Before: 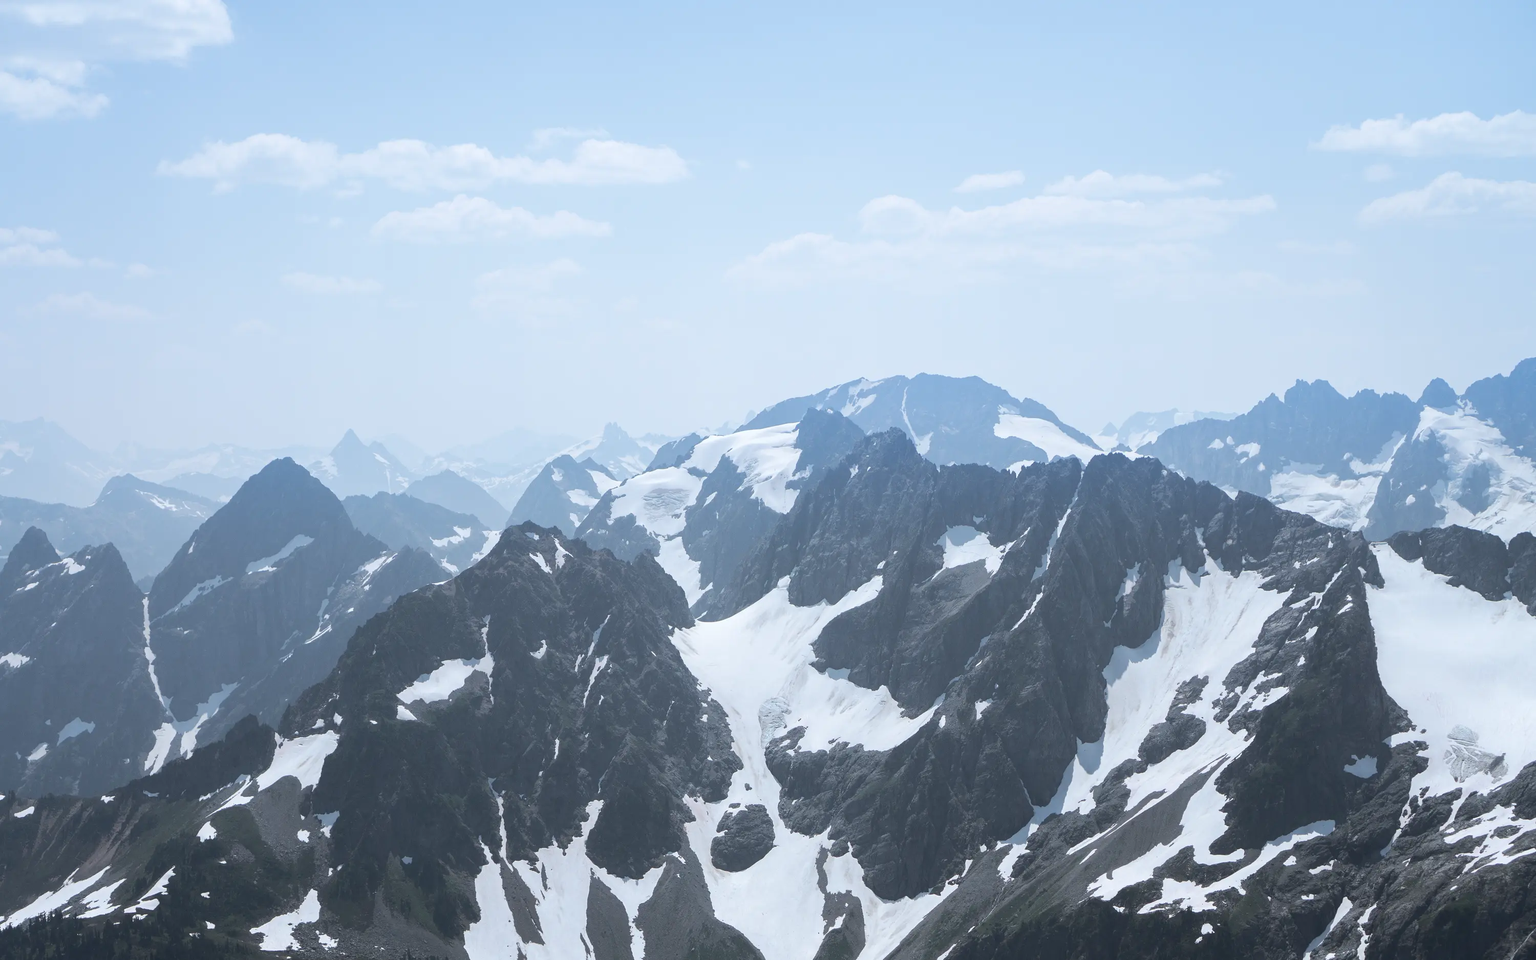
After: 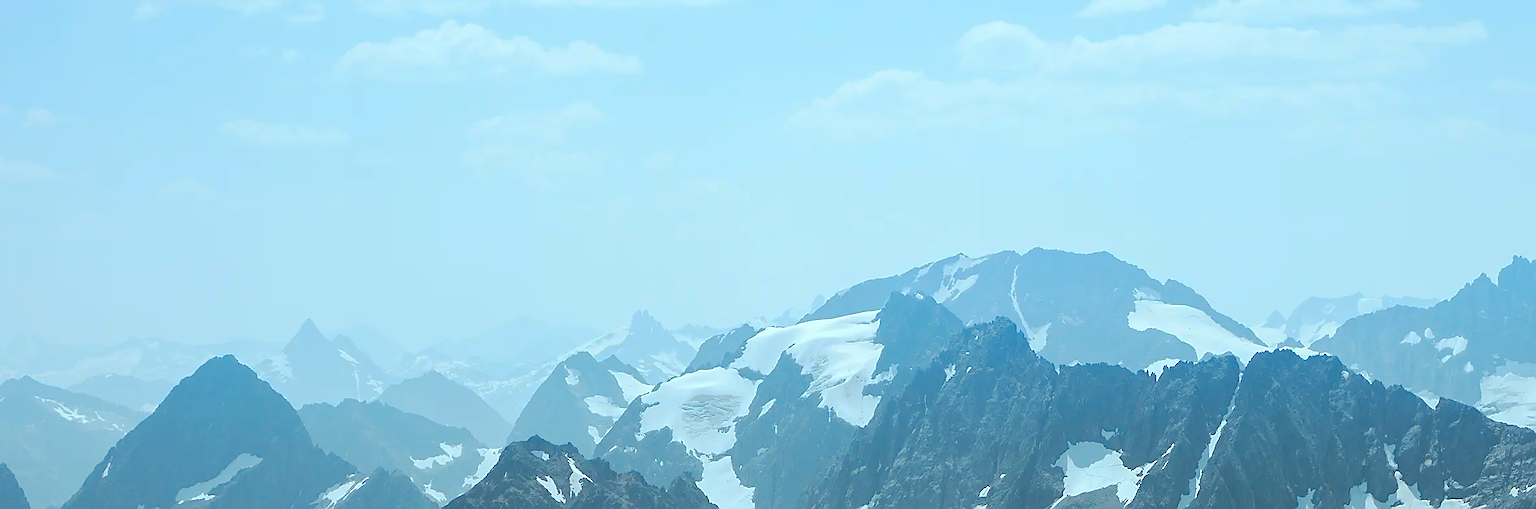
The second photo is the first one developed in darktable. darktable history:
crop: left 7.05%, top 18.62%, right 14.411%, bottom 39.691%
sharpen: radius 1.411, amount 1.257, threshold 0.754
color correction: highlights a* -7.54, highlights b* 1.32, shadows a* -3.76, saturation 1.41
base curve: curves: ch0 [(0, 0) (0.262, 0.32) (0.722, 0.705) (1, 1)], preserve colors none
